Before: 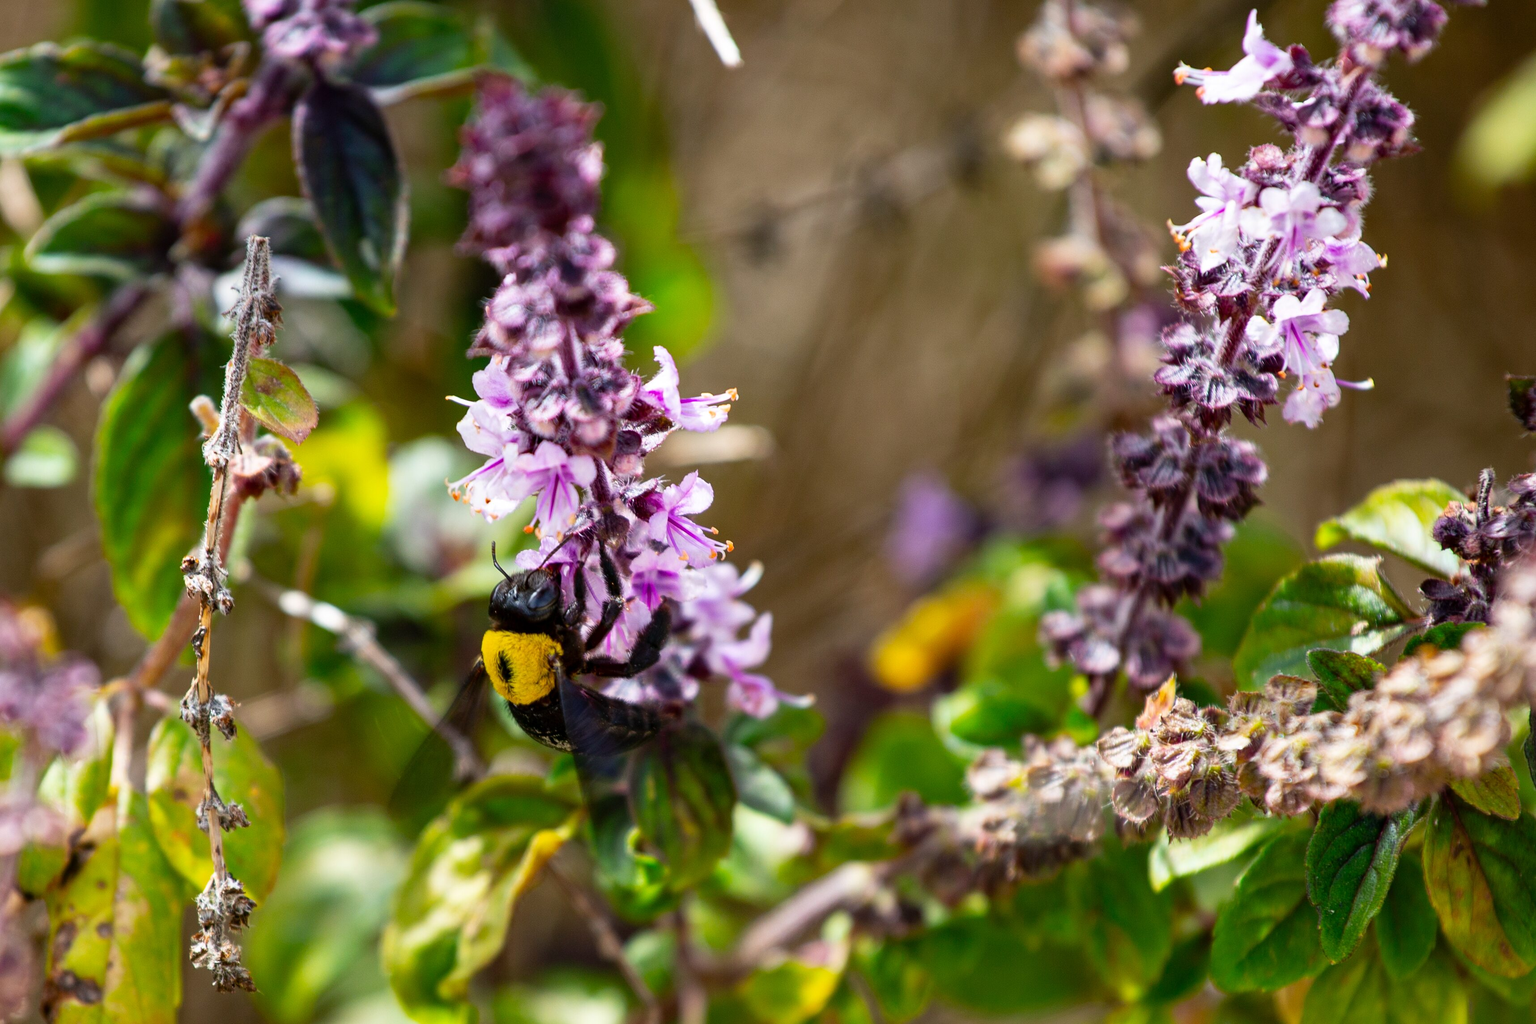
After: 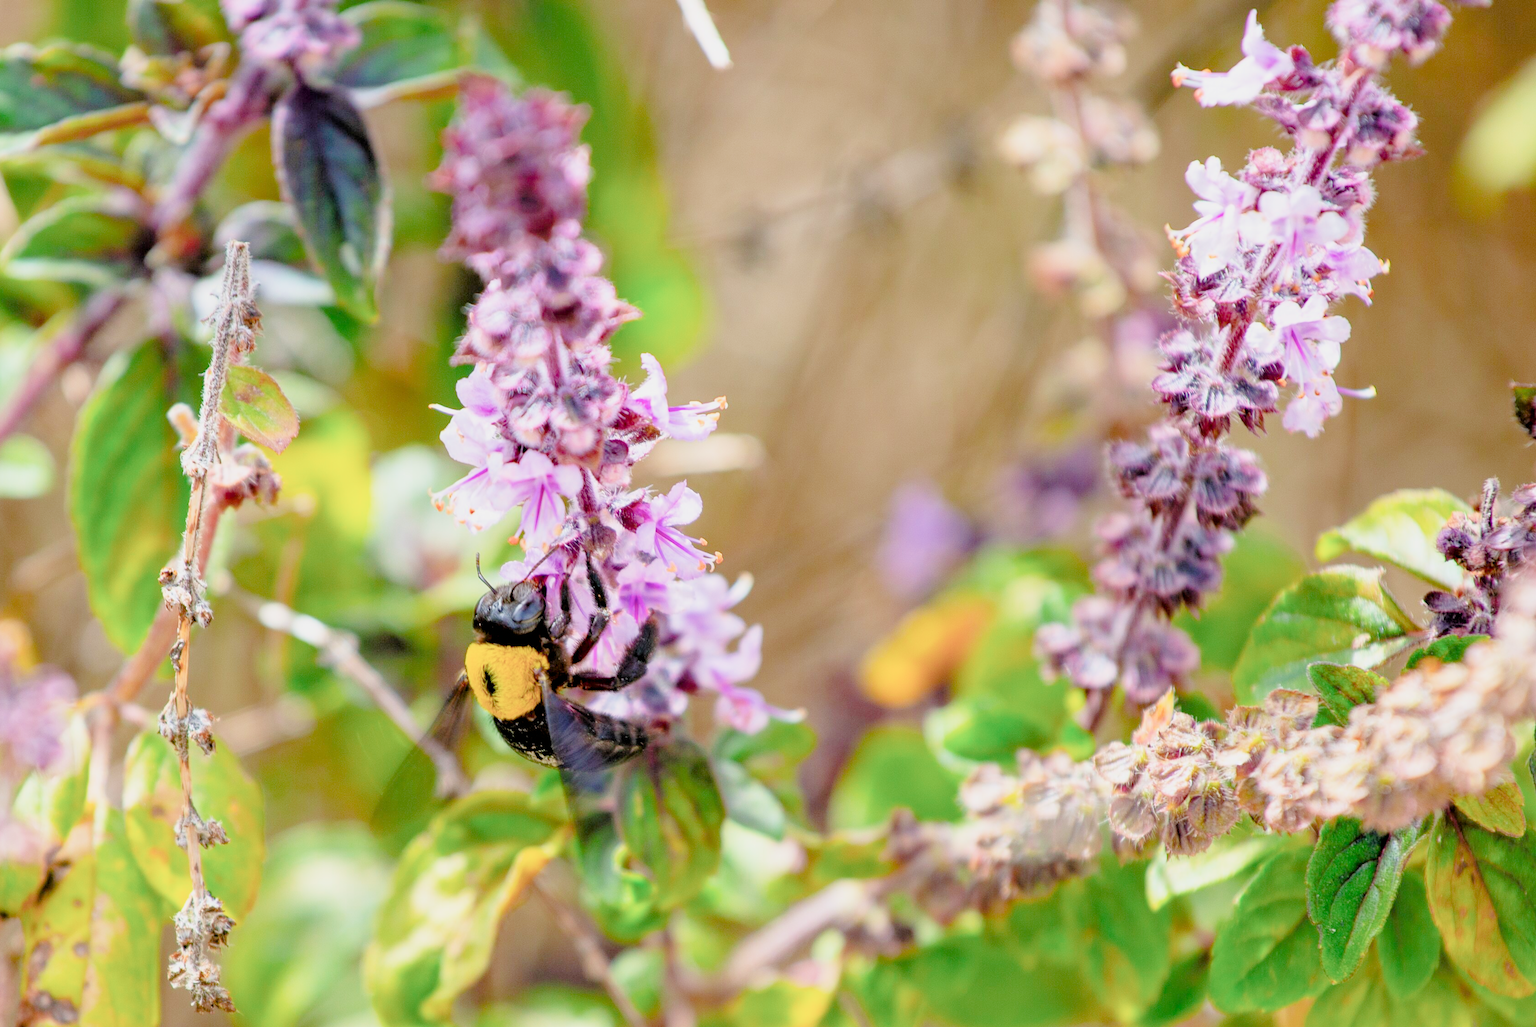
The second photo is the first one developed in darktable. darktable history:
exposure: black level correction 0.001, exposure 2.66 EV, compensate highlight preservation false
filmic rgb: black relative exposure -4.48 EV, white relative exposure 6.55 EV, threshold 5.95 EV, hardness 1.93, contrast 0.507, enable highlight reconstruction true
crop: left 1.685%, right 0.269%, bottom 1.648%
